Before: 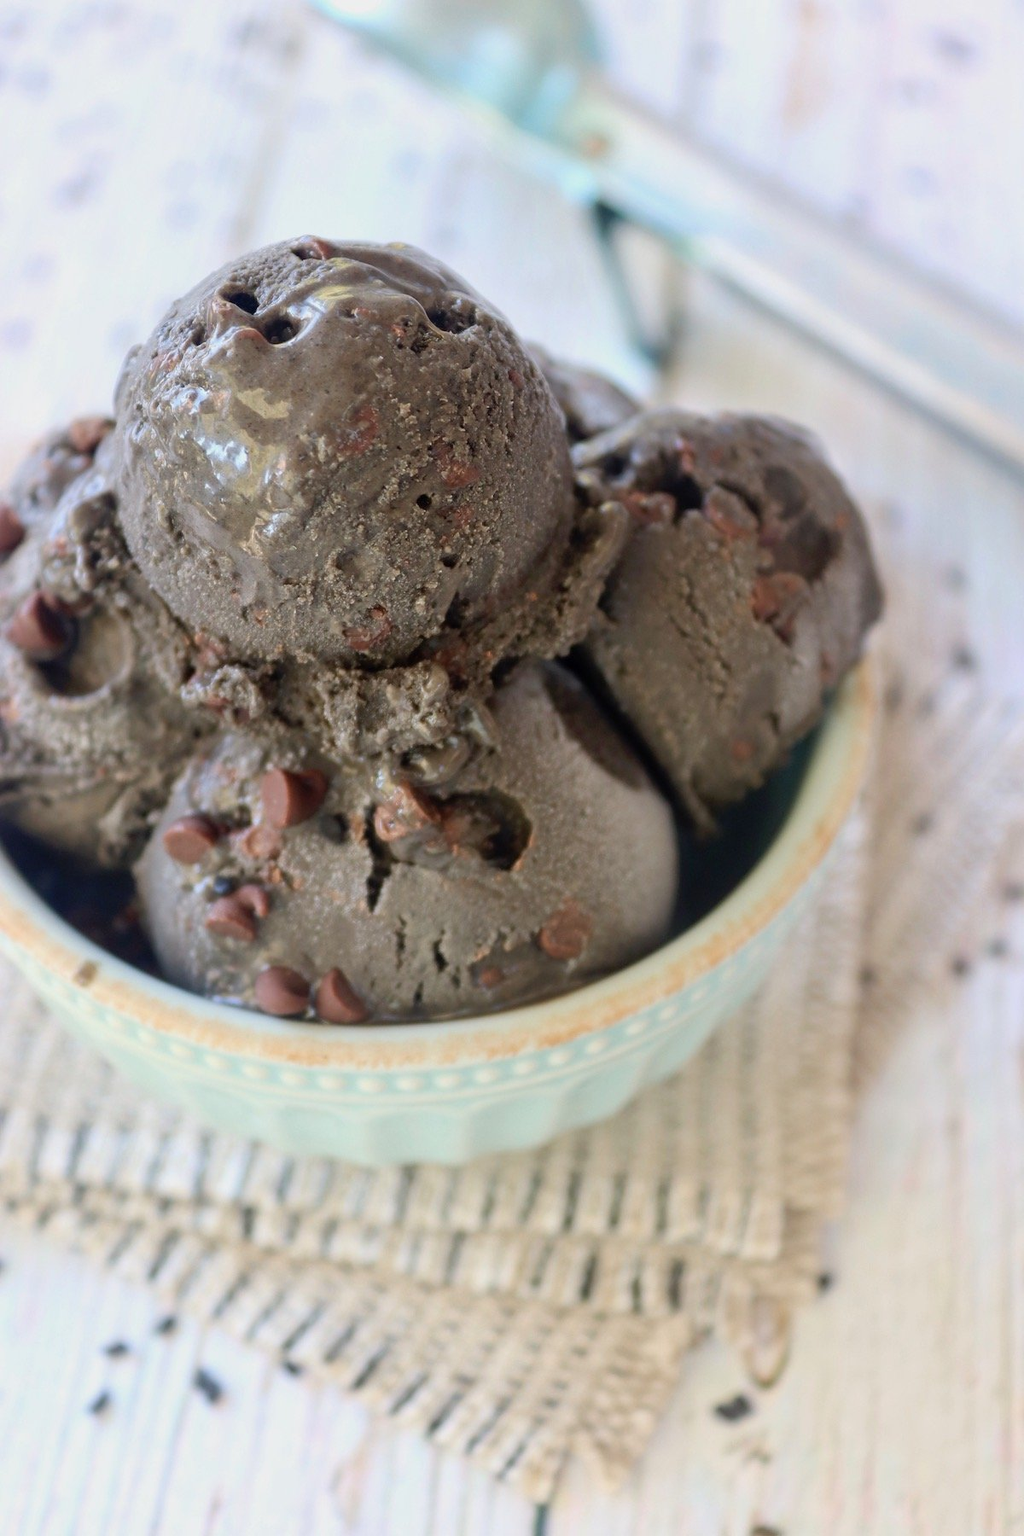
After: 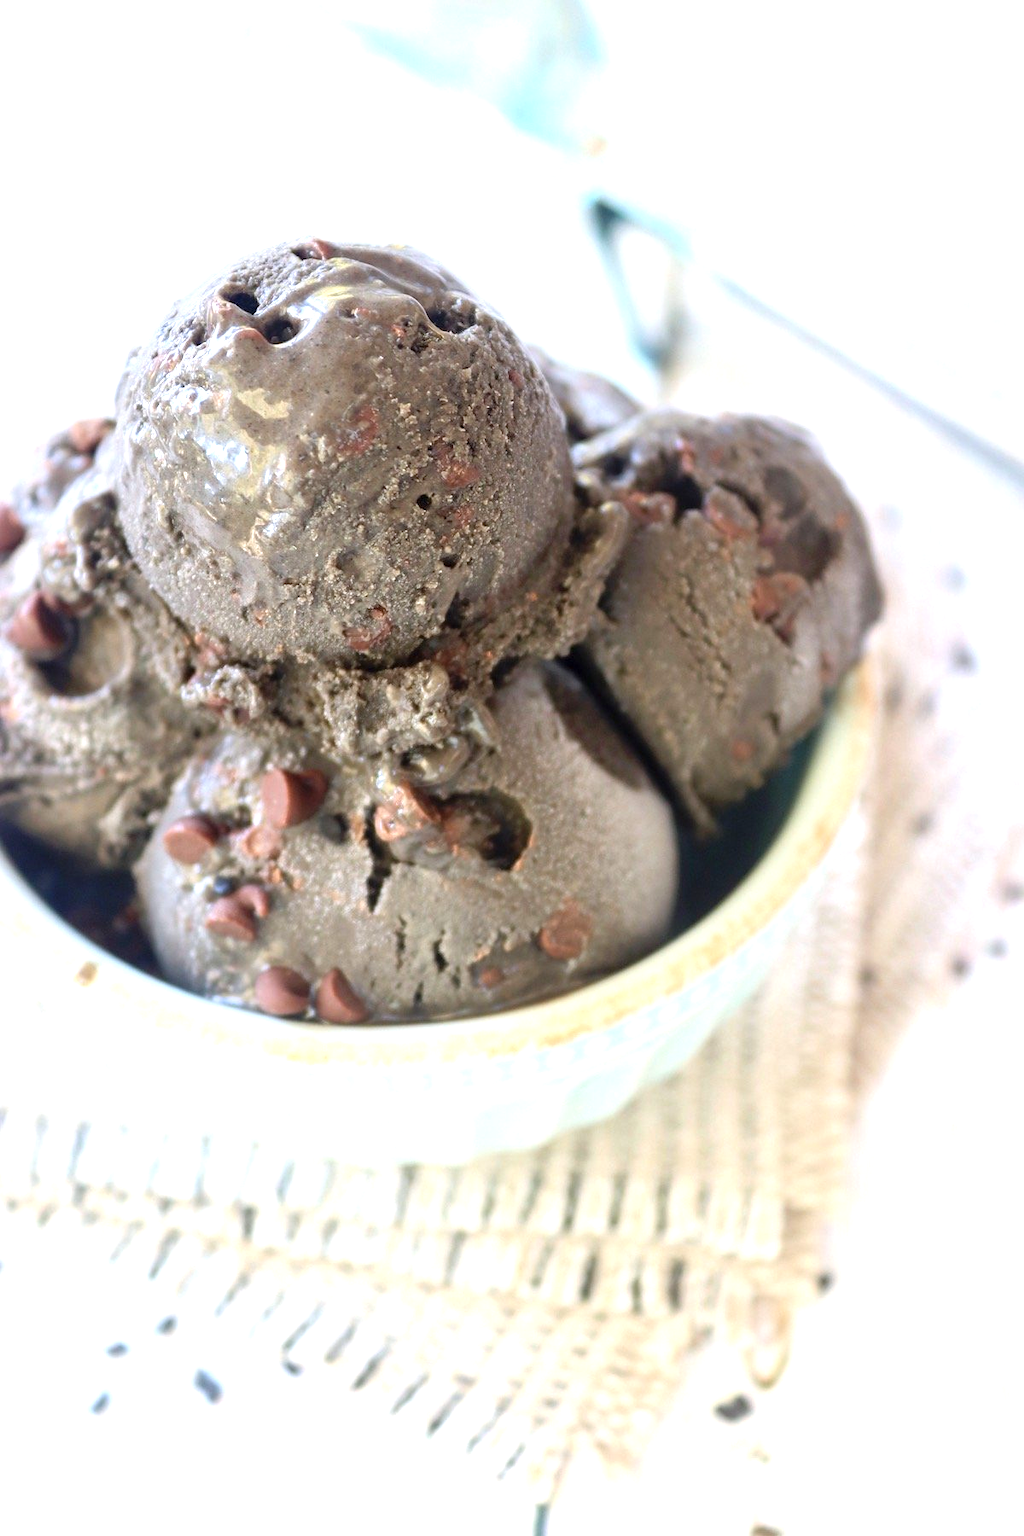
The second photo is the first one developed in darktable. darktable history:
white balance: red 0.988, blue 1.017
exposure: exposure 1 EV, compensate highlight preservation false
